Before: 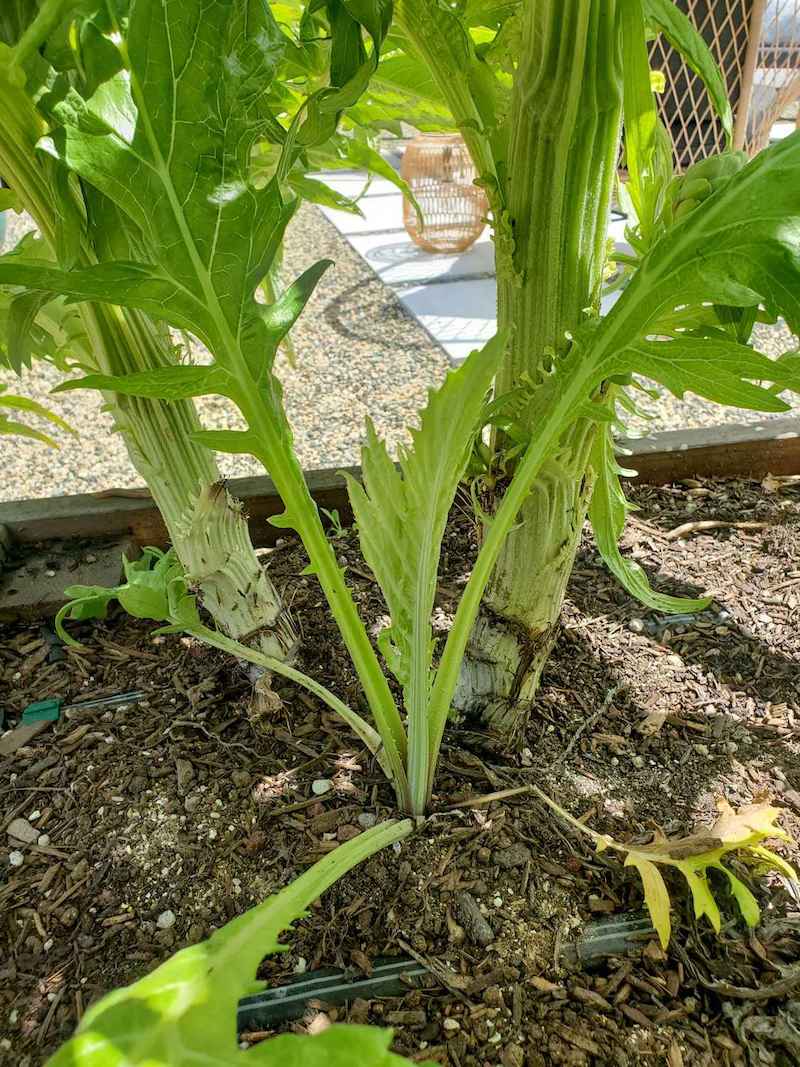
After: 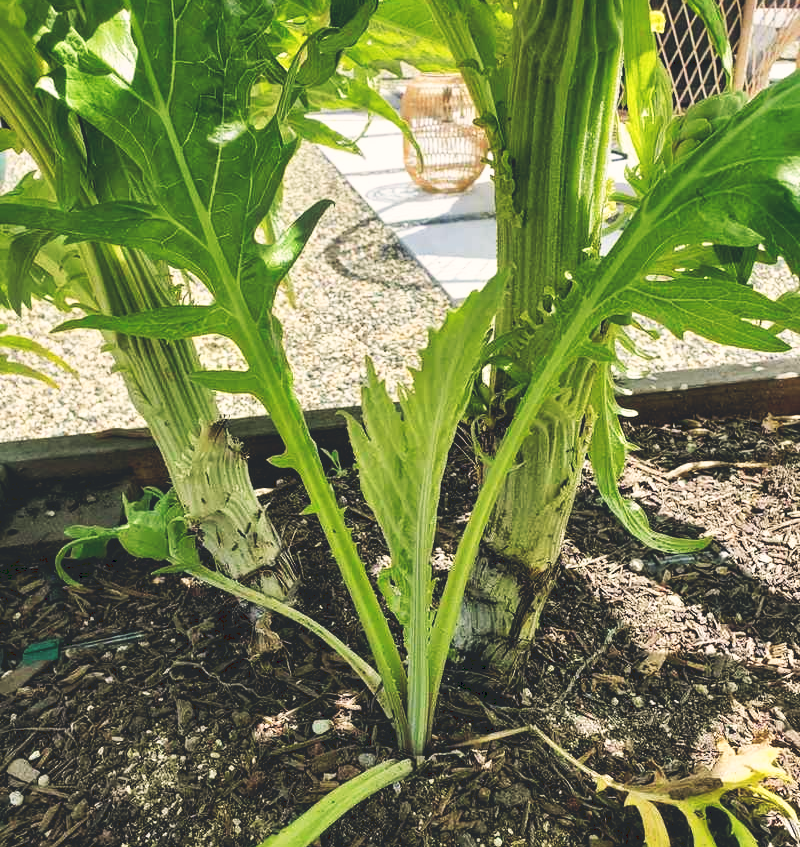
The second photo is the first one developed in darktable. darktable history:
crop and rotate: top 5.667%, bottom 14.937%
color correction: highlights a* 2.75, highlights b* 5, shadows a* -2.04, shadows b* -4.84, saturation 0.8
tone curve: curves: ch0 [(0, 0) (0.003, 0.147) (0.011, 0.147) (0.025, 0.147) (0.044, 0.147) (0.069, 0.147) (0.1, 0.15) (0.136, 0.158) (0.177, 0.174) (0.224, 0.198) (0.277, 0.241) (0.335, 0.292) (0.399, 0.361) (0.468, 0.452) (0.543, 0.568) (0.623, 0.679) (0.709, 0.793) (0.801, 0.886) (0.898, 0.966) (1, 1)], preserve colors none
